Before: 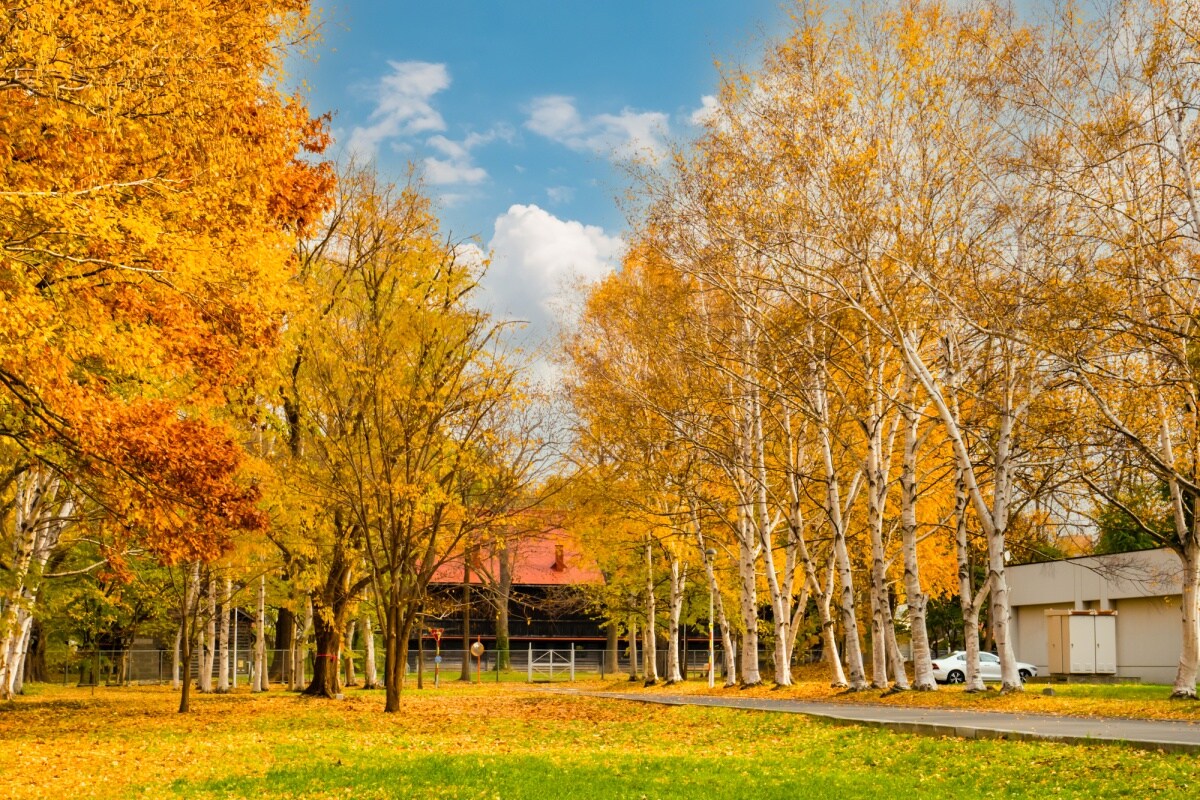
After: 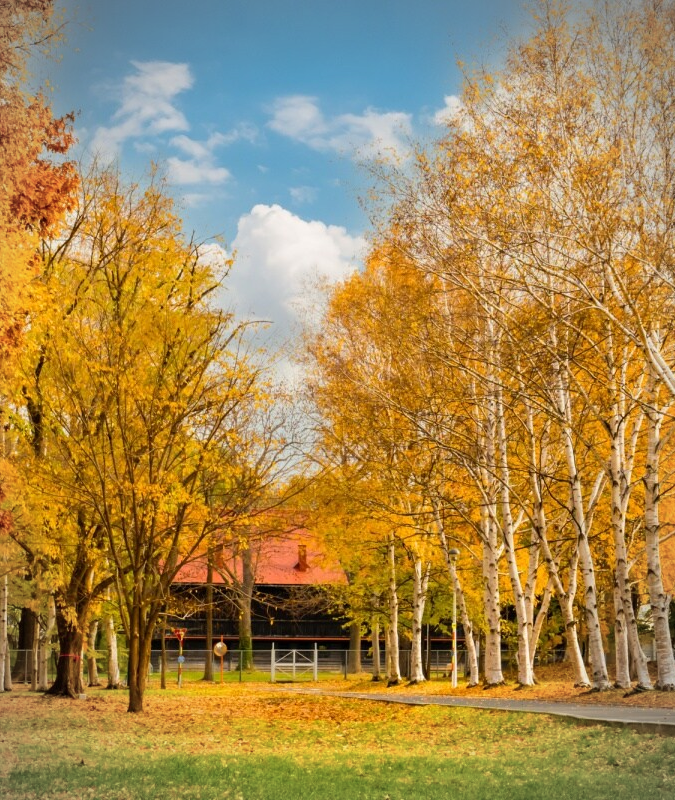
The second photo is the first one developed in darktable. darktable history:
vignetting: on, module defaults
crop: left 21.496%, right 22.254%
